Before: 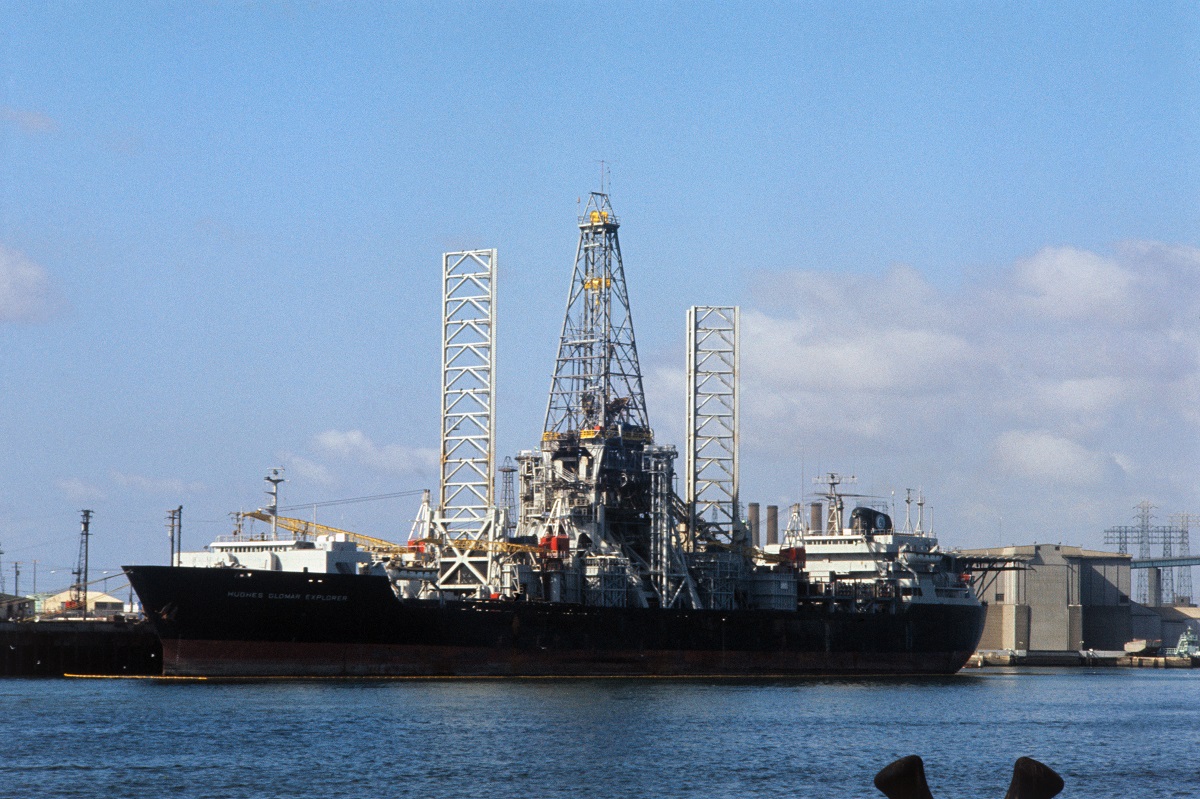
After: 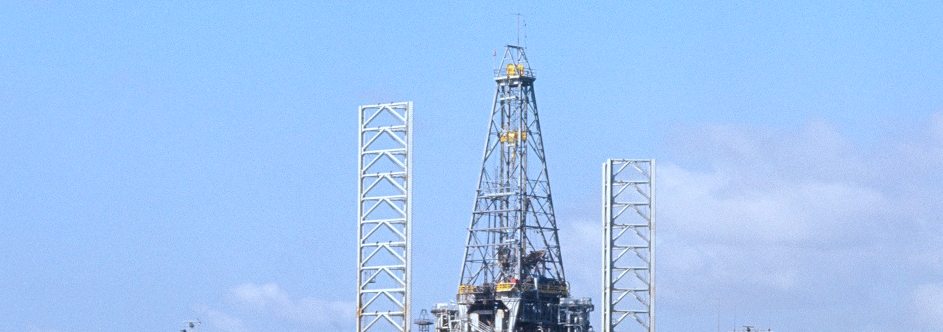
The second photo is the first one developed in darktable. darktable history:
vignetting: fall-off start 100%, brightness 0.05, saturation 0
crop: left 7.036%, top 18.398%, right 14.379%, bottom 40.043%
white balance: red 0.948, green 1.02, blue 1.176
